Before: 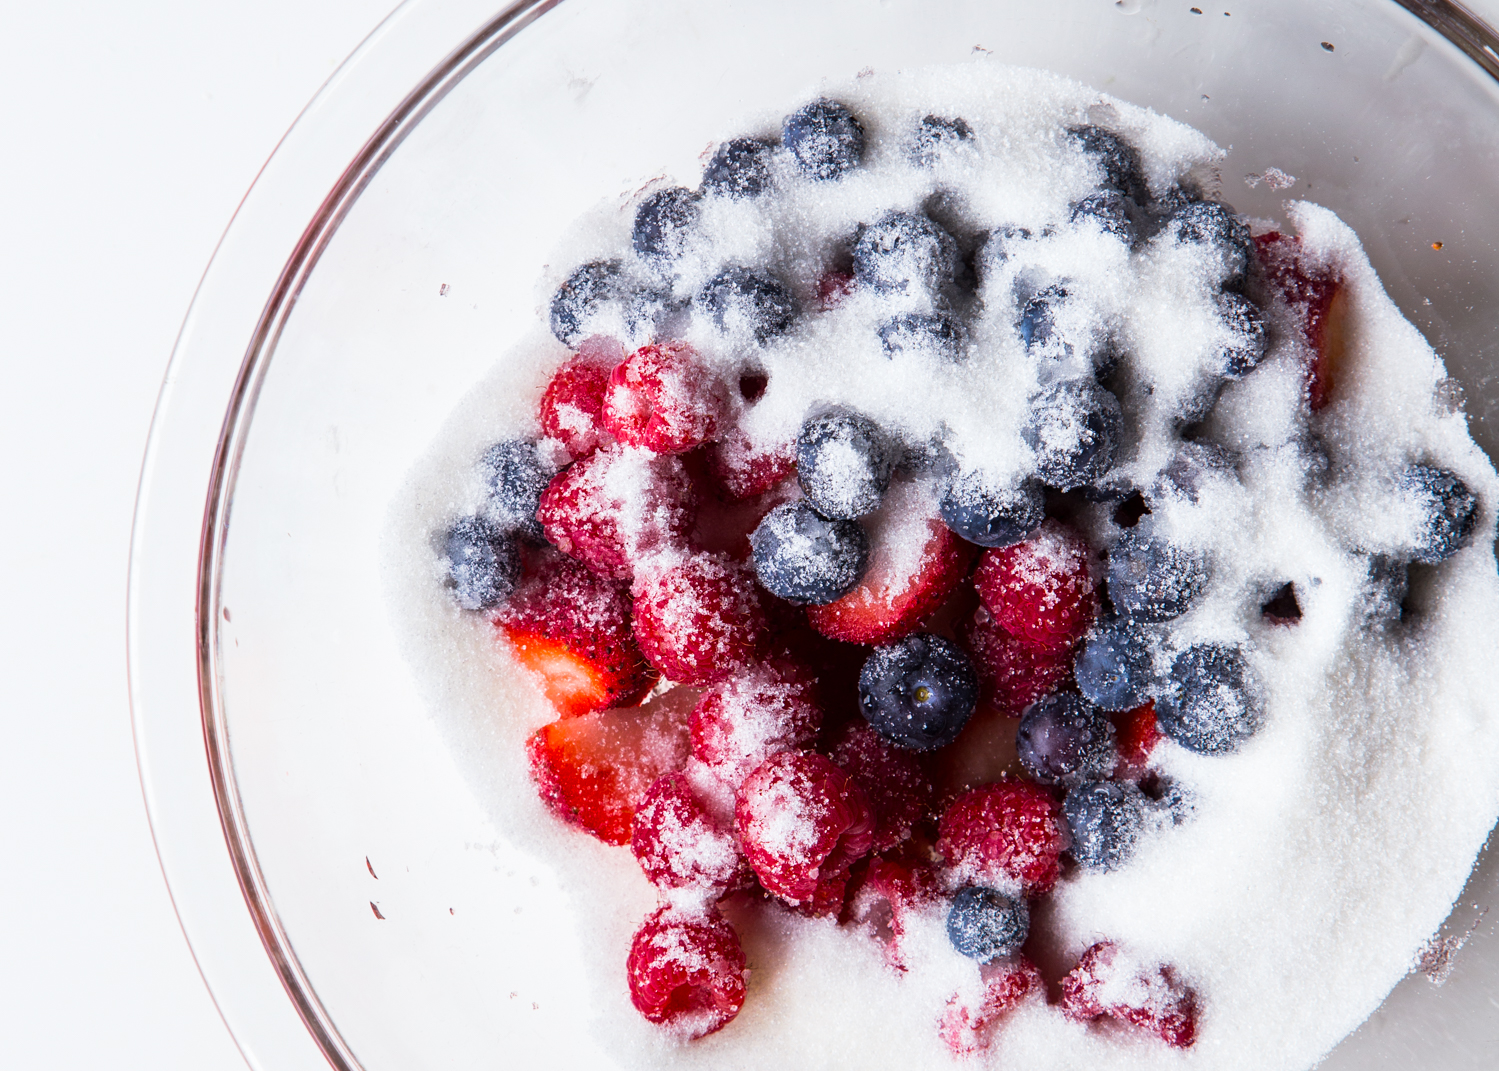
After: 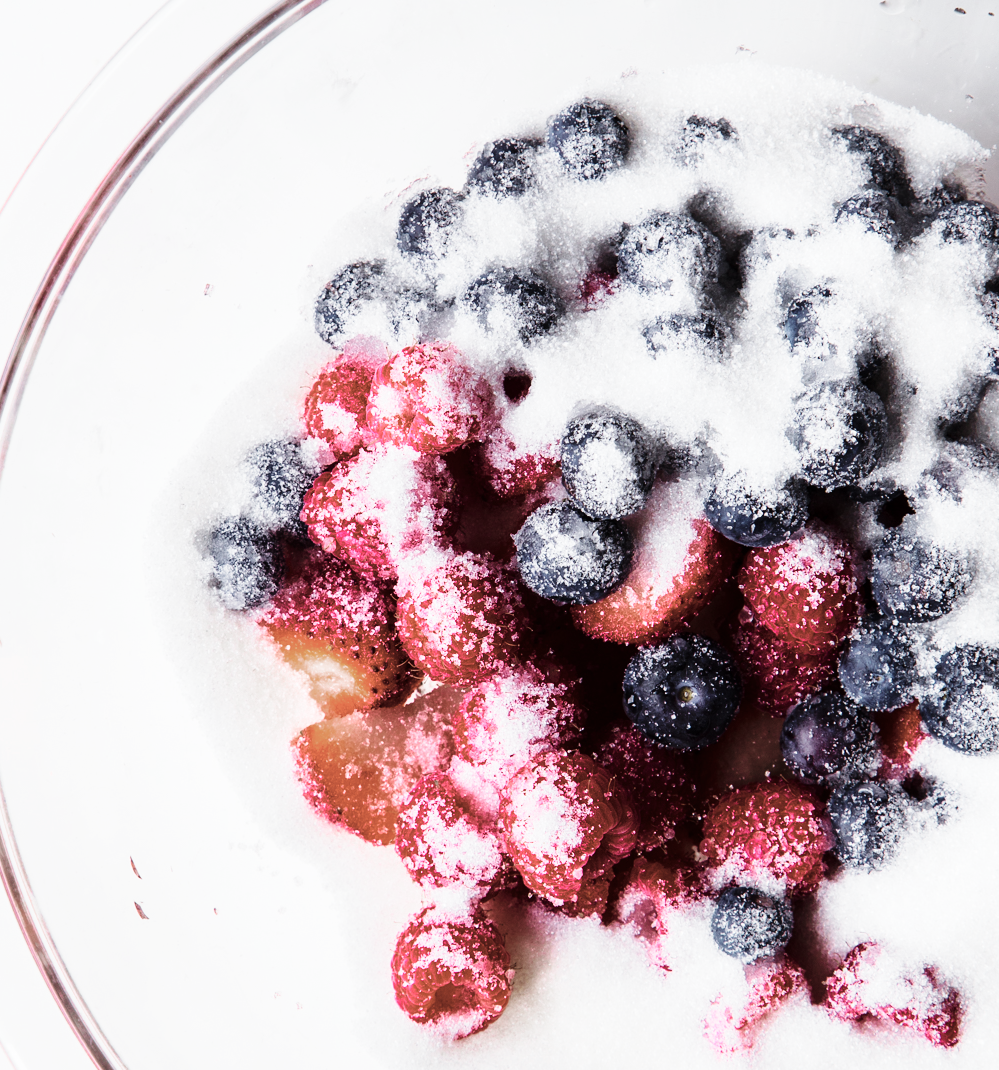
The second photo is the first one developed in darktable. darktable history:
base curve: curves: ch0 [(0, 0) (0.036, 0.025) (0.121, 0.166) (0.206, 0.329) (0.605, 0.79) (1, 1)], preserve colors none
crop and rotate: left 15.754%, right 17.579%
color zones: curves: ch0 [(0, 0.6) (0.129, 0.508) (0.193, 0.483) (0.429, 0.5) (0.571, 0.5) (0.714, 0.5) (0.857, 0.5) (1, 0.6)]; ch1 [(0, 0.481) (0.112, 0.245) (0.213, 0.223) (0.429, 0.233) (0.571, 0.231) (0.683, 0.242) (0.857, 0.296) (1, 0.481)]
